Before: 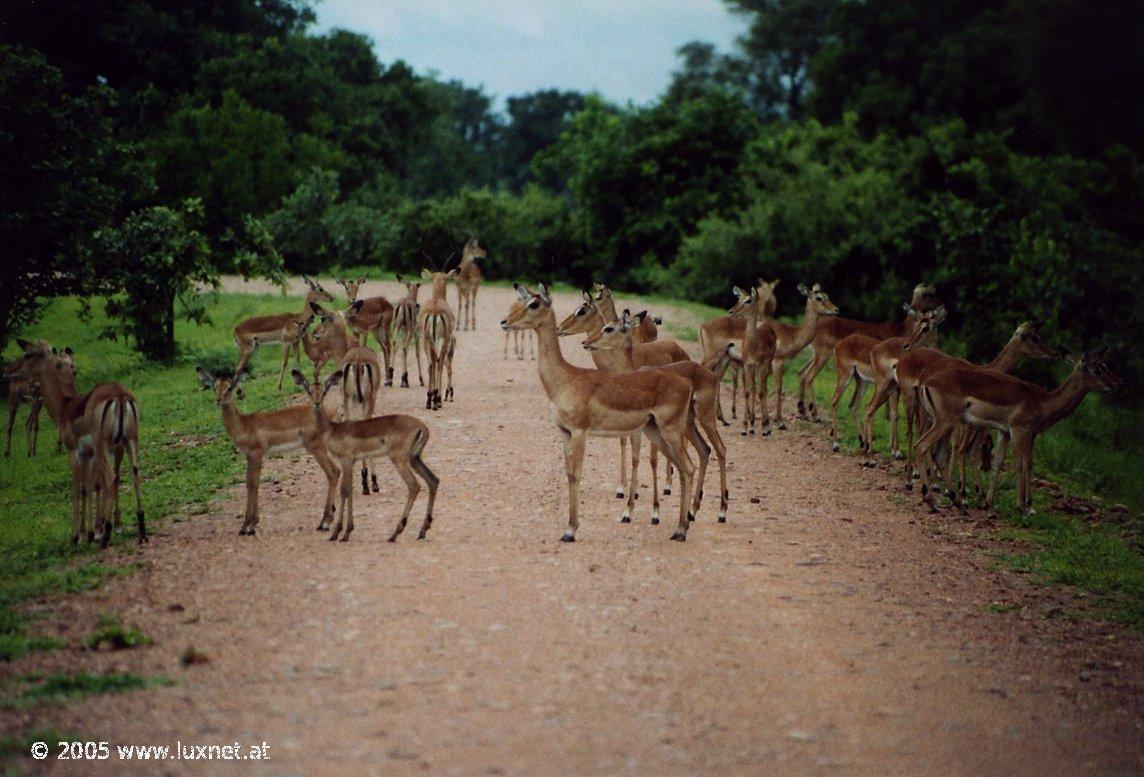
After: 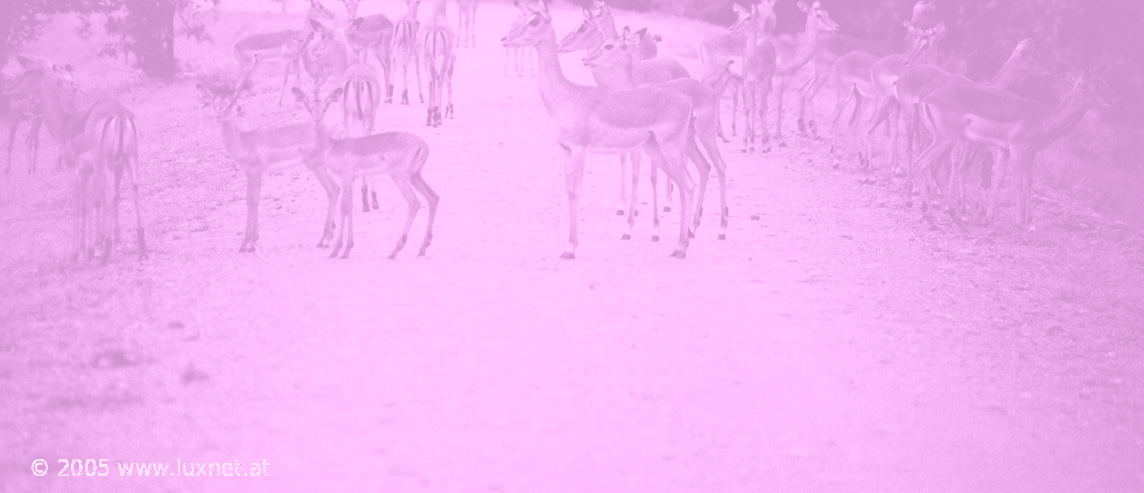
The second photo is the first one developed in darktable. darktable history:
levels: mode automatic, gray 50.8%
crop and rotate: top 36.435%
colorize: hue 331.2°, saturation 75%, source mix 30.28%, lightness 70.52%, version 1
